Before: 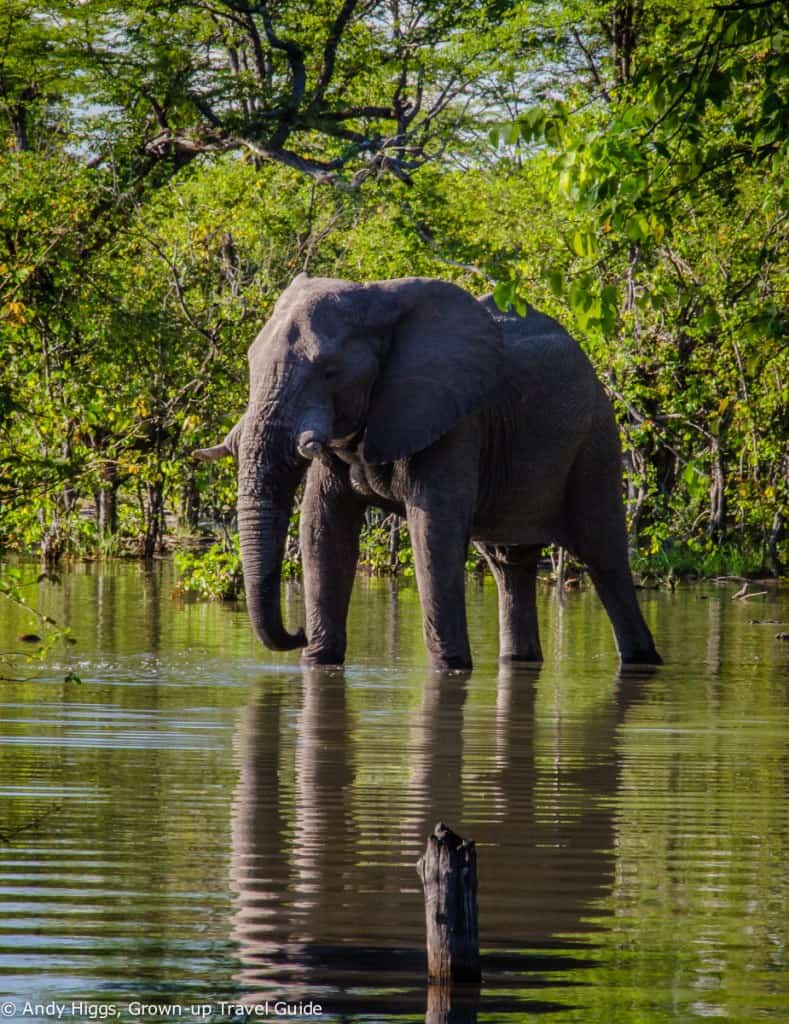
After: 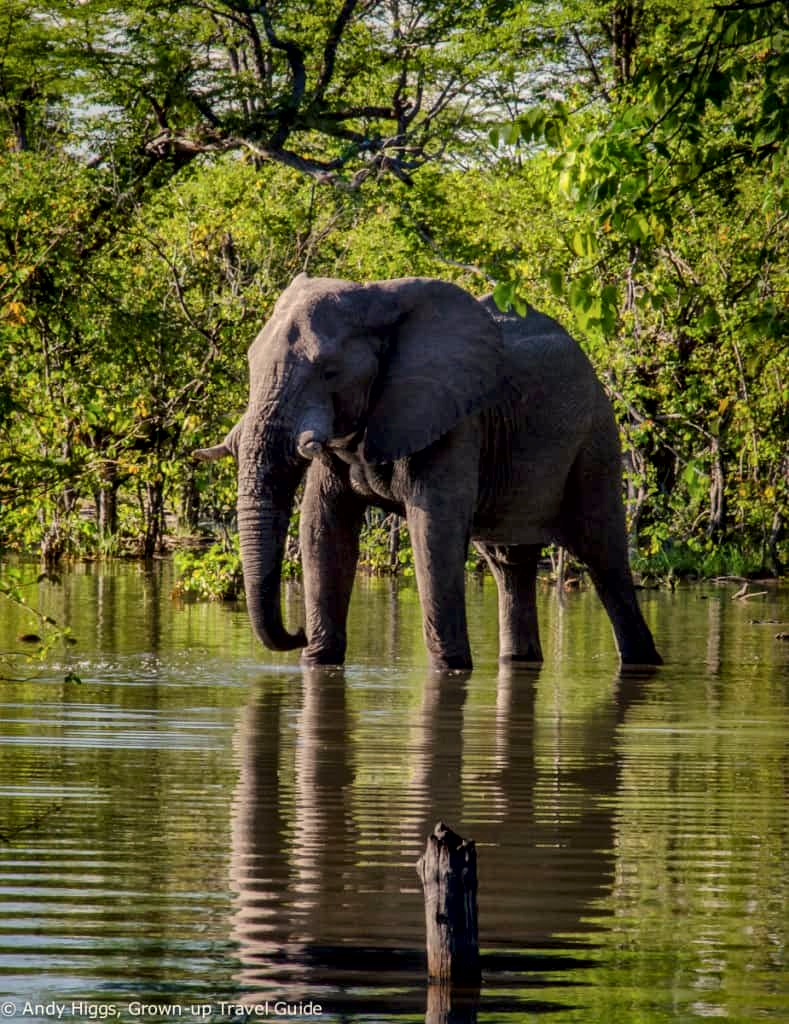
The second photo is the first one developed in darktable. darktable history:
local contrast: mode bilateral grid, contrast 20, coarseness 50, detail 171%, midtone range 0.2
tone curve: curves: ch0 [(0, 0) (0.077, 0.082) (0.765, 0.73) (1, 1)]
white balance: red 1.045, blue 0.932
